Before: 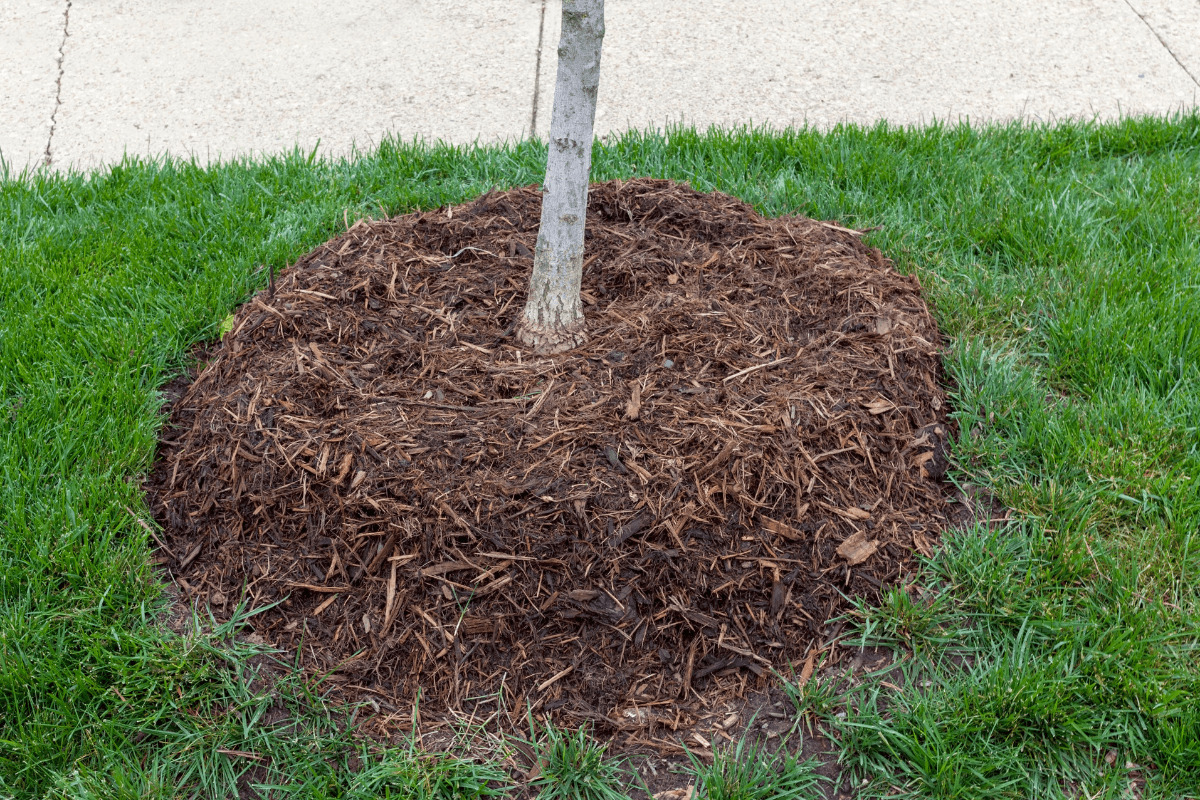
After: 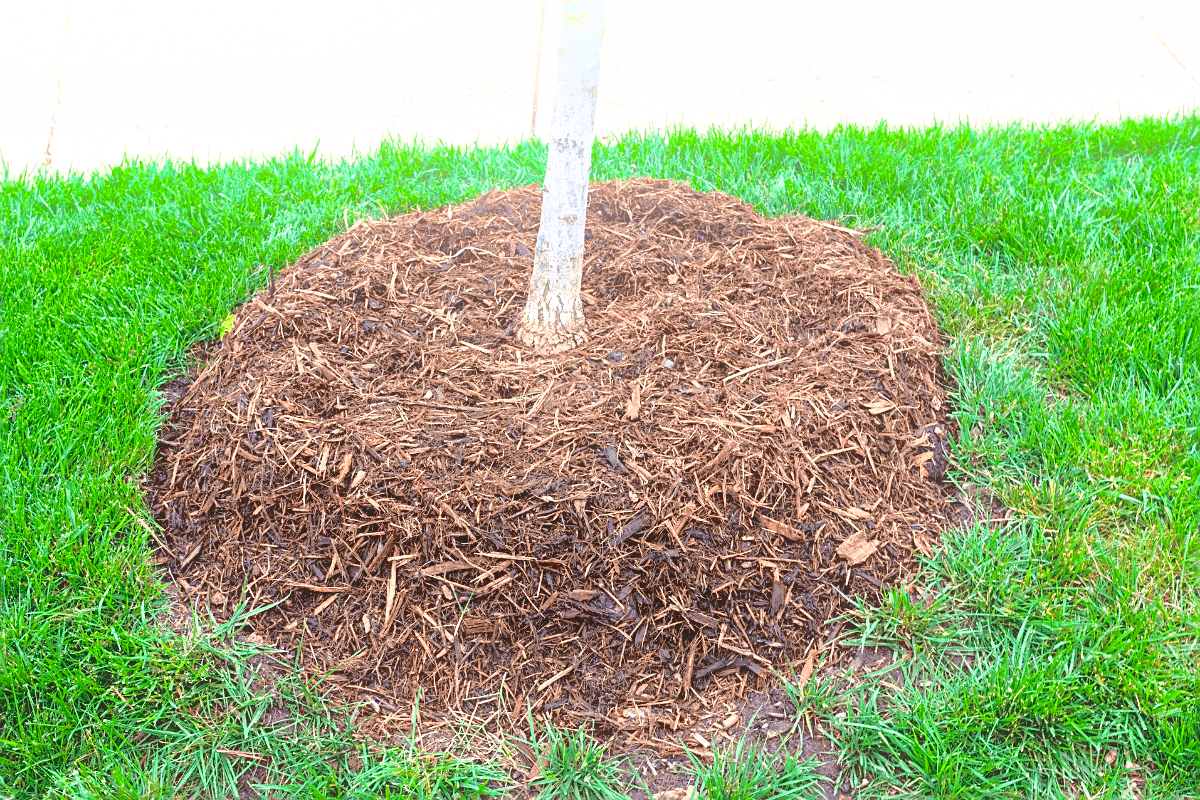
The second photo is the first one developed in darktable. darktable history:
shadows and highlights: soften with gaussian
white balance: red 1.009, blue 1.027
sharpen: on, module defaults
tone curve: curves: ch0 [(0.024, 0) (0.075, 0.034) (0.145, 0.098) (0.257, 0.259) (0.408, 0.45) (0.611, 0.64) (0.81, 0.857) (1, 1)]; ch1 [(0, 0) (0.287, 0.198) (0.501, 0.506) (0.56, 0.57) (0.712, 0.777) (0.976, 0.992)]; ch2 [(0, 0) (0.5, 0.5) (0.523, 0.552) (0.59, 0.603) (0.681, 0.754) (1, 1)], color space Lab, independent channels, preserve colors none
exposure: black level correction -0.001, exposure 0.9 EV, compensate exposure bias true, compensate highlight preservation false
bloom: on, module defaults
